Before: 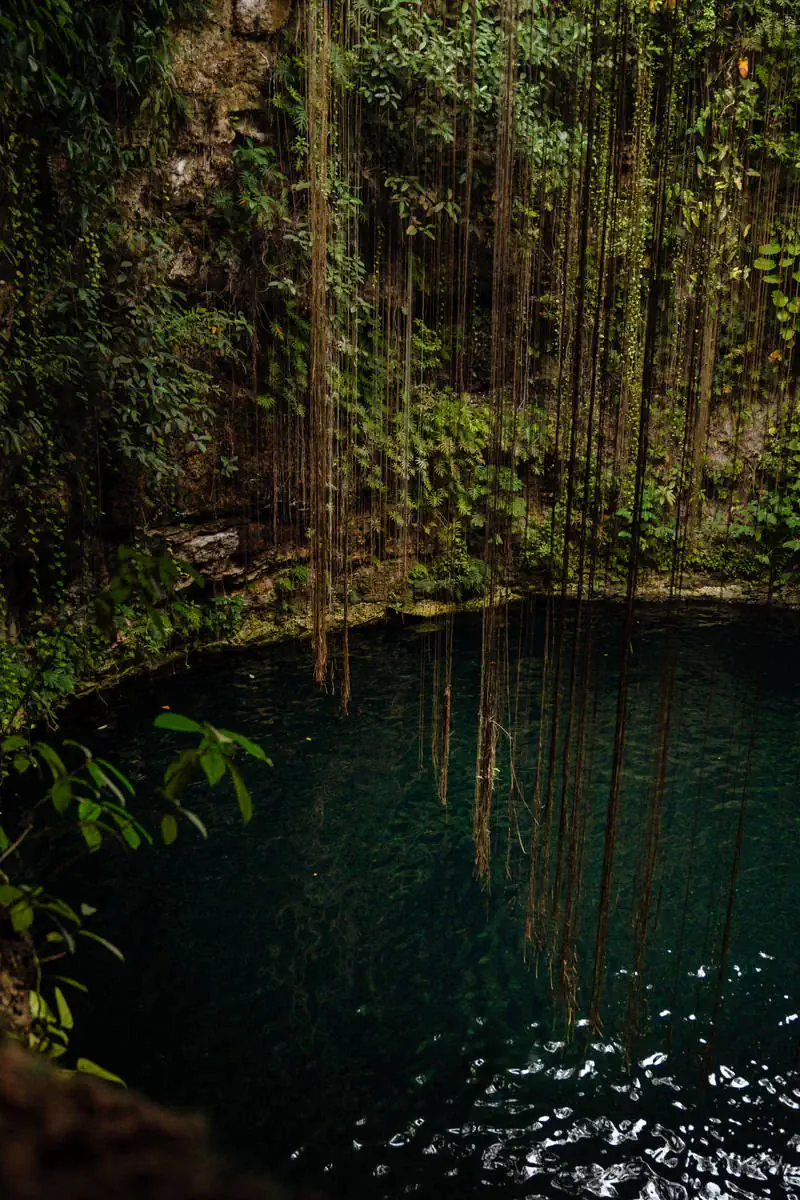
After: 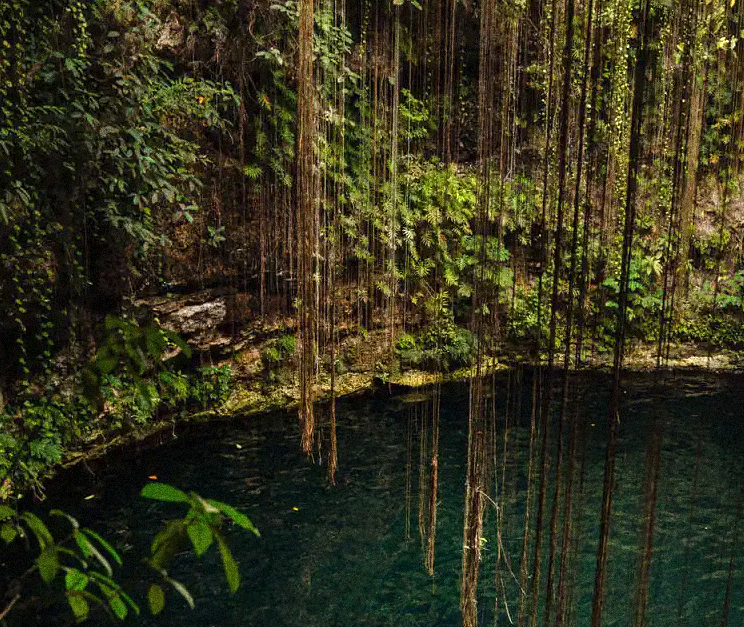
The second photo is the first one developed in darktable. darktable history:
crop: left 1.744%, top 19.225%, right 5.069%, bottom 28.357%
grain: coarseness 14.49 ISO, strength 48.04%, mid-tones bias 35%
exposure: black level correction 0, exposure 0.9 EV, compensate highlight preservation false
